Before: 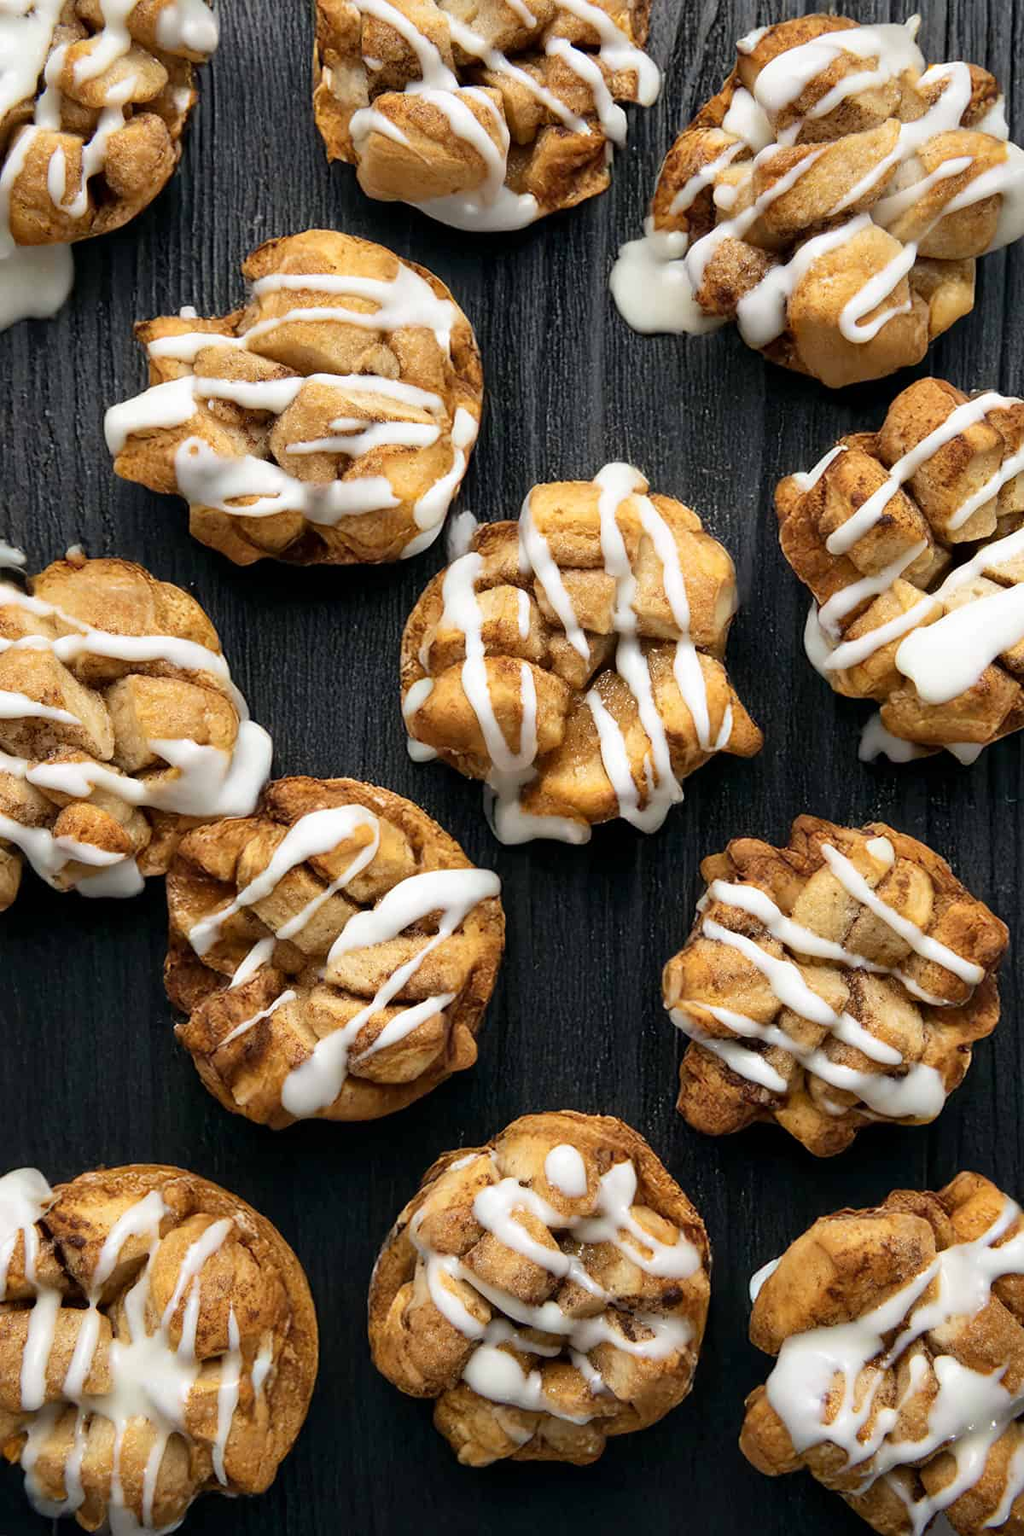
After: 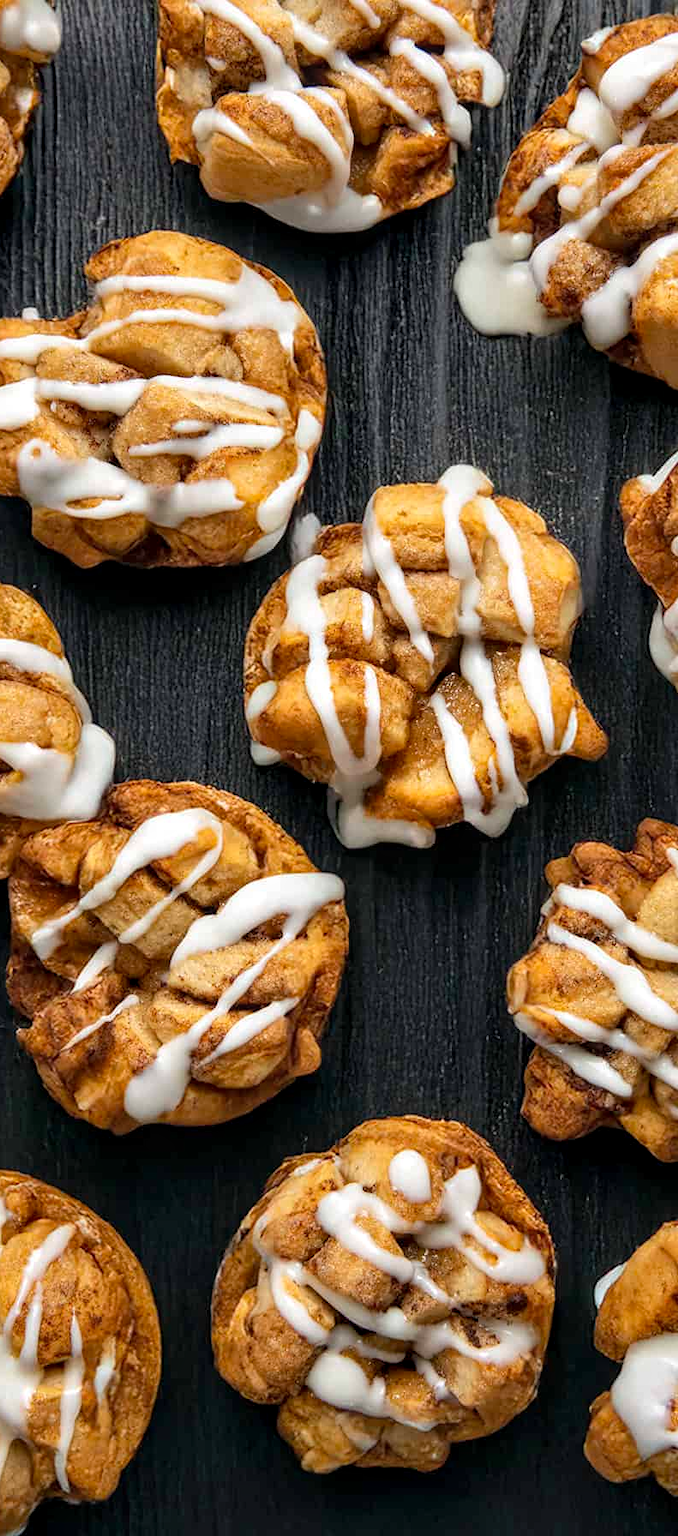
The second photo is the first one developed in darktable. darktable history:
crop: left 15.431%, right 17.847%
shadows and highlights: radius 126.85, shadows 21.28, highlights -21.65, low approximation 0.01
local contrast: detail 130%
